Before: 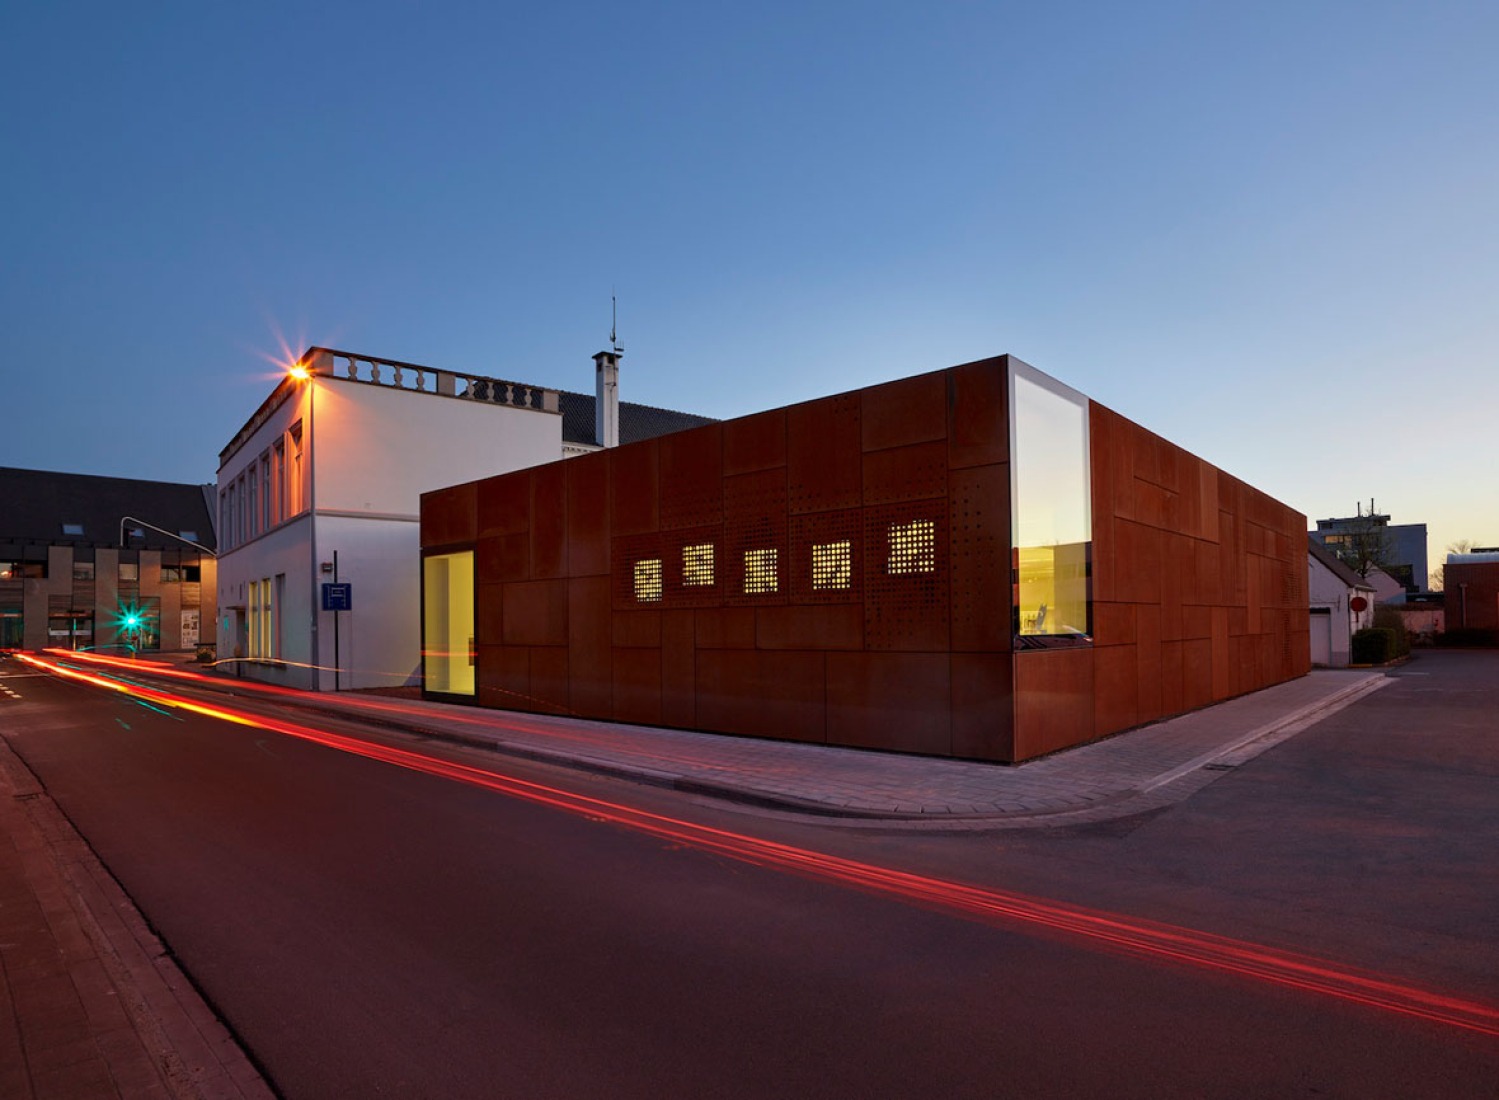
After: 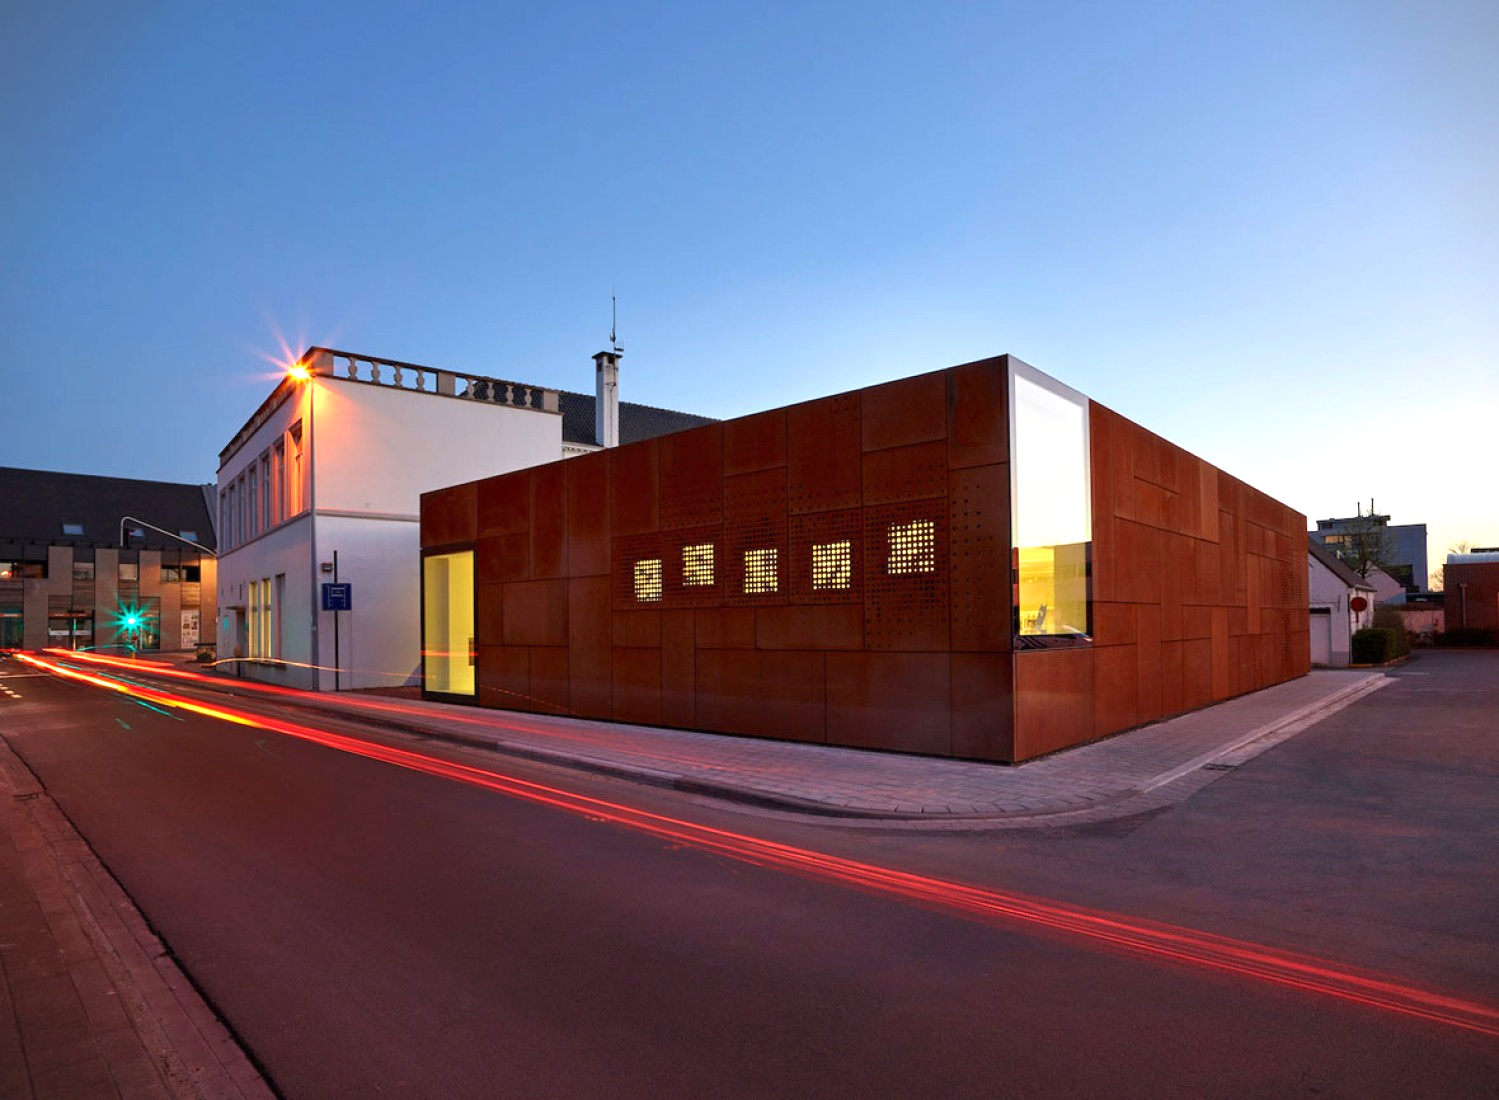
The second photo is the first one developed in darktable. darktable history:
exposure: exposure 0.67 EV, compensate highlight preservation false
vignetting: fall-off start 99.41%
